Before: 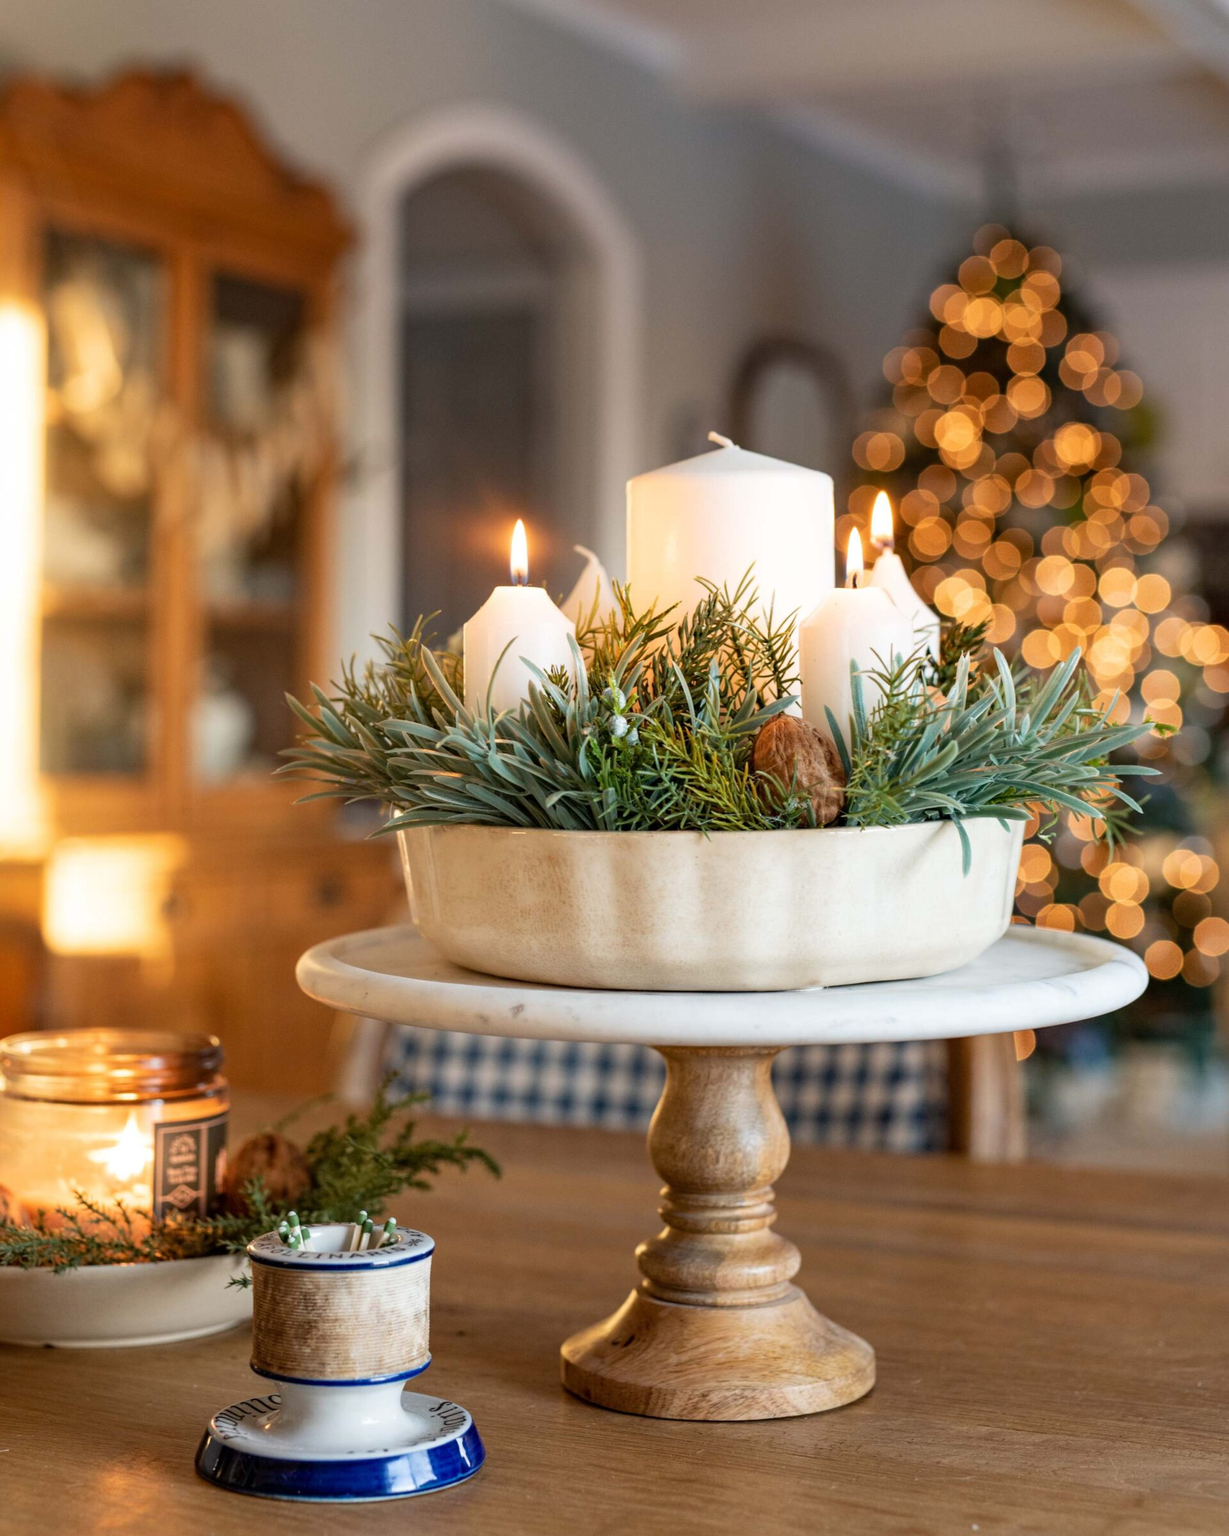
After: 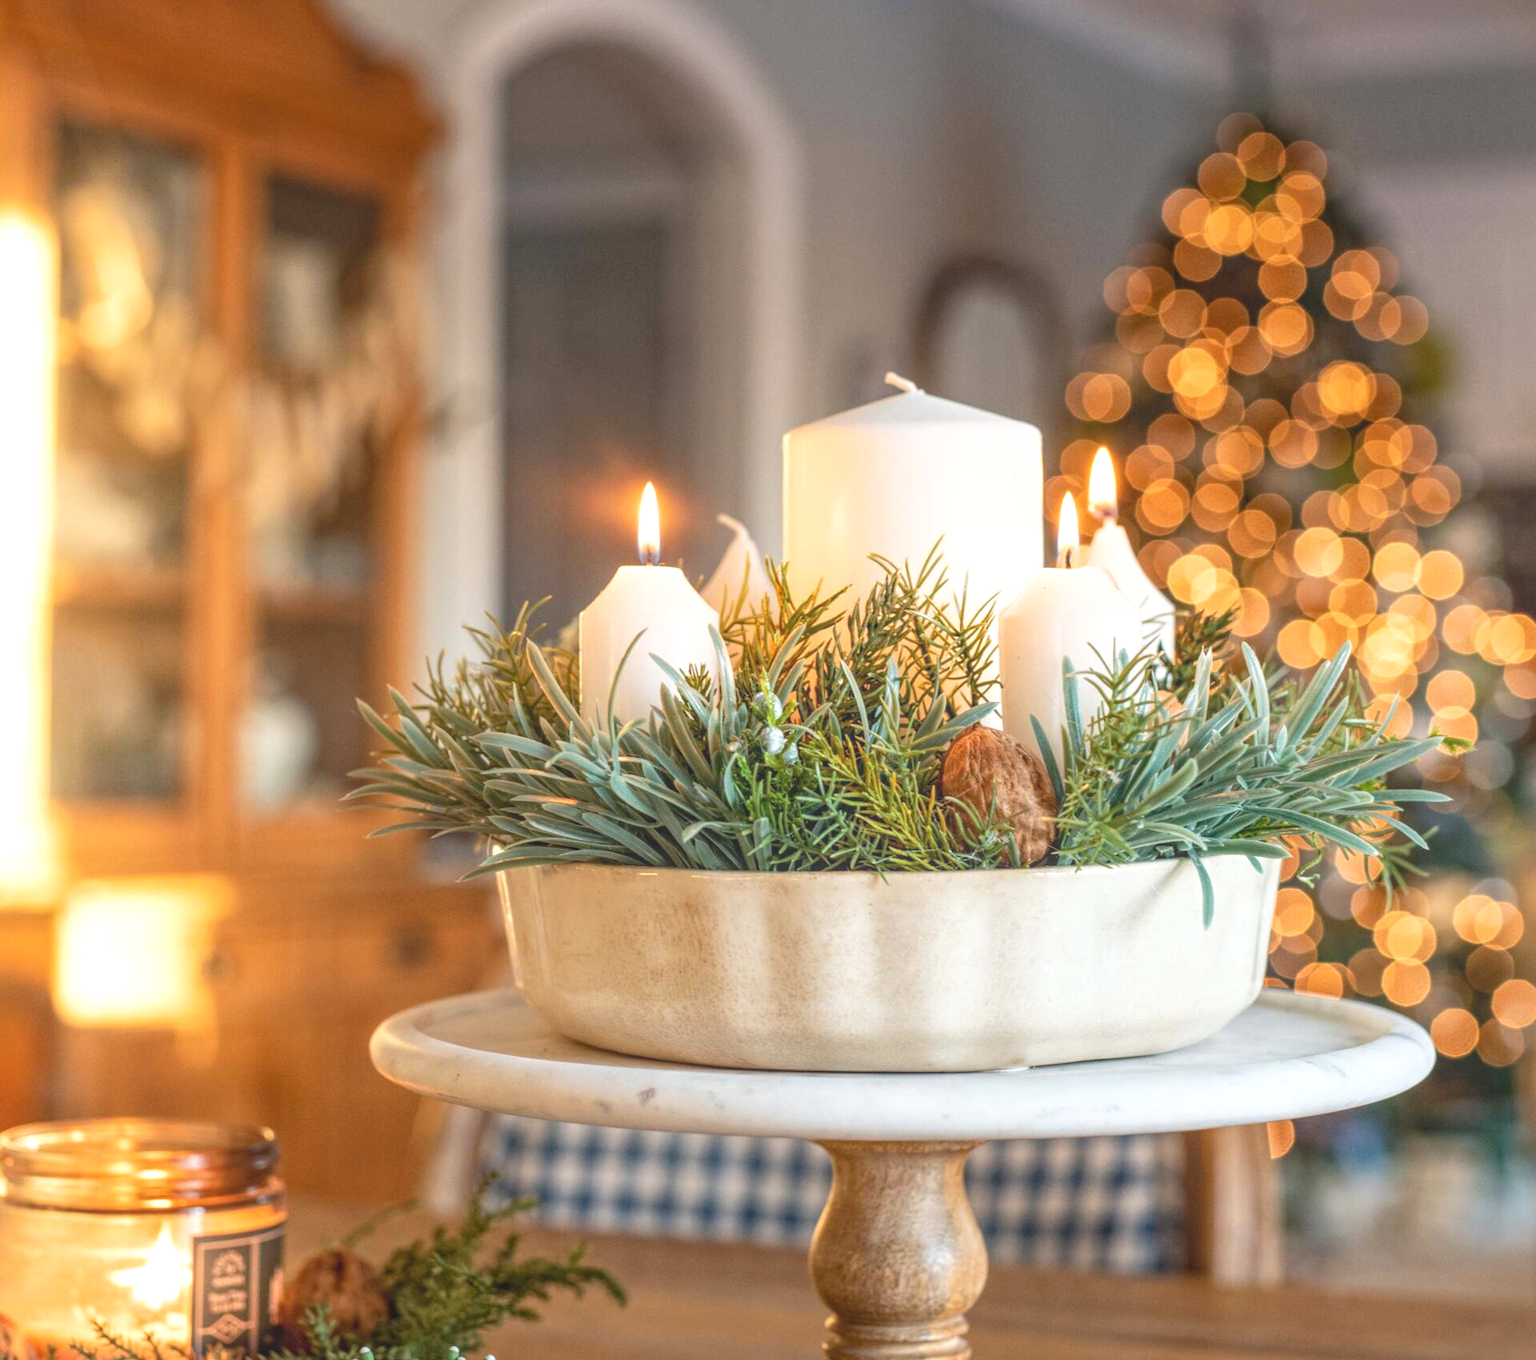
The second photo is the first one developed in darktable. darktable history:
exposure: exposure 0.299 EV, compensate exposure bias true, compensate highlight preservation false
tone equalizer: edges refinement/feathering 500, mask exposure compensation -1.57 EV, preserve details no
crop and rotate: top 8.748%, bottom 20.408%
local contrast: highlights 73%, shadows 22%, midtone range 0.195
